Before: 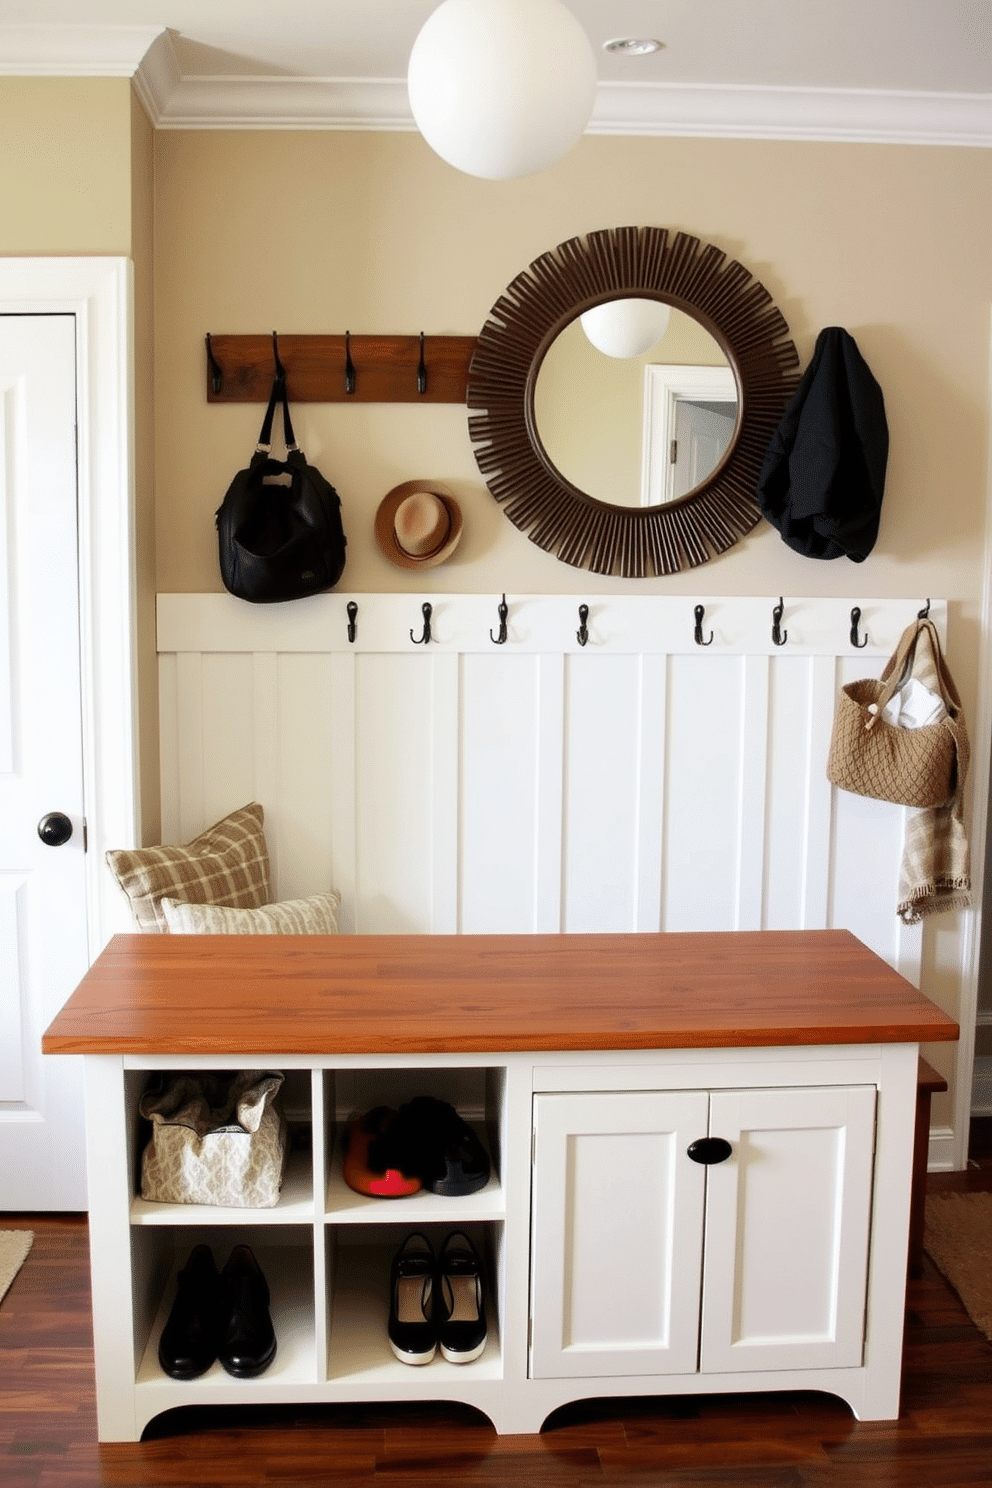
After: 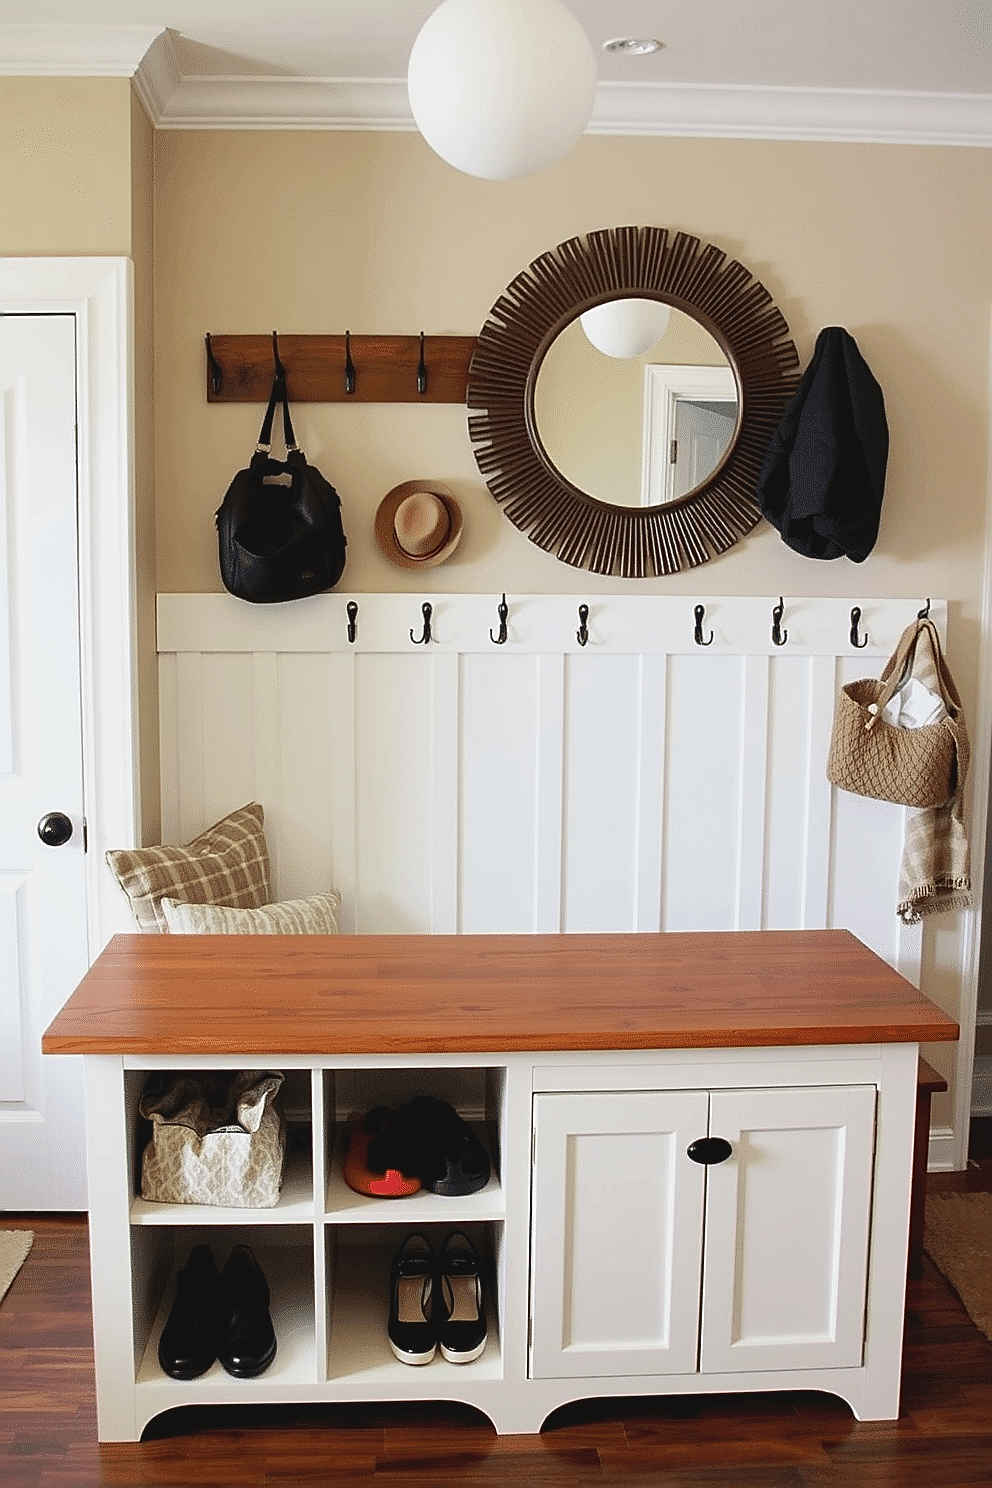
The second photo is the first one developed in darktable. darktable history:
contrast brightness saturation: contrast -0.095, saturation -0.103
sharpen: radius 1.396, amount 1.265, threshold 0.702
